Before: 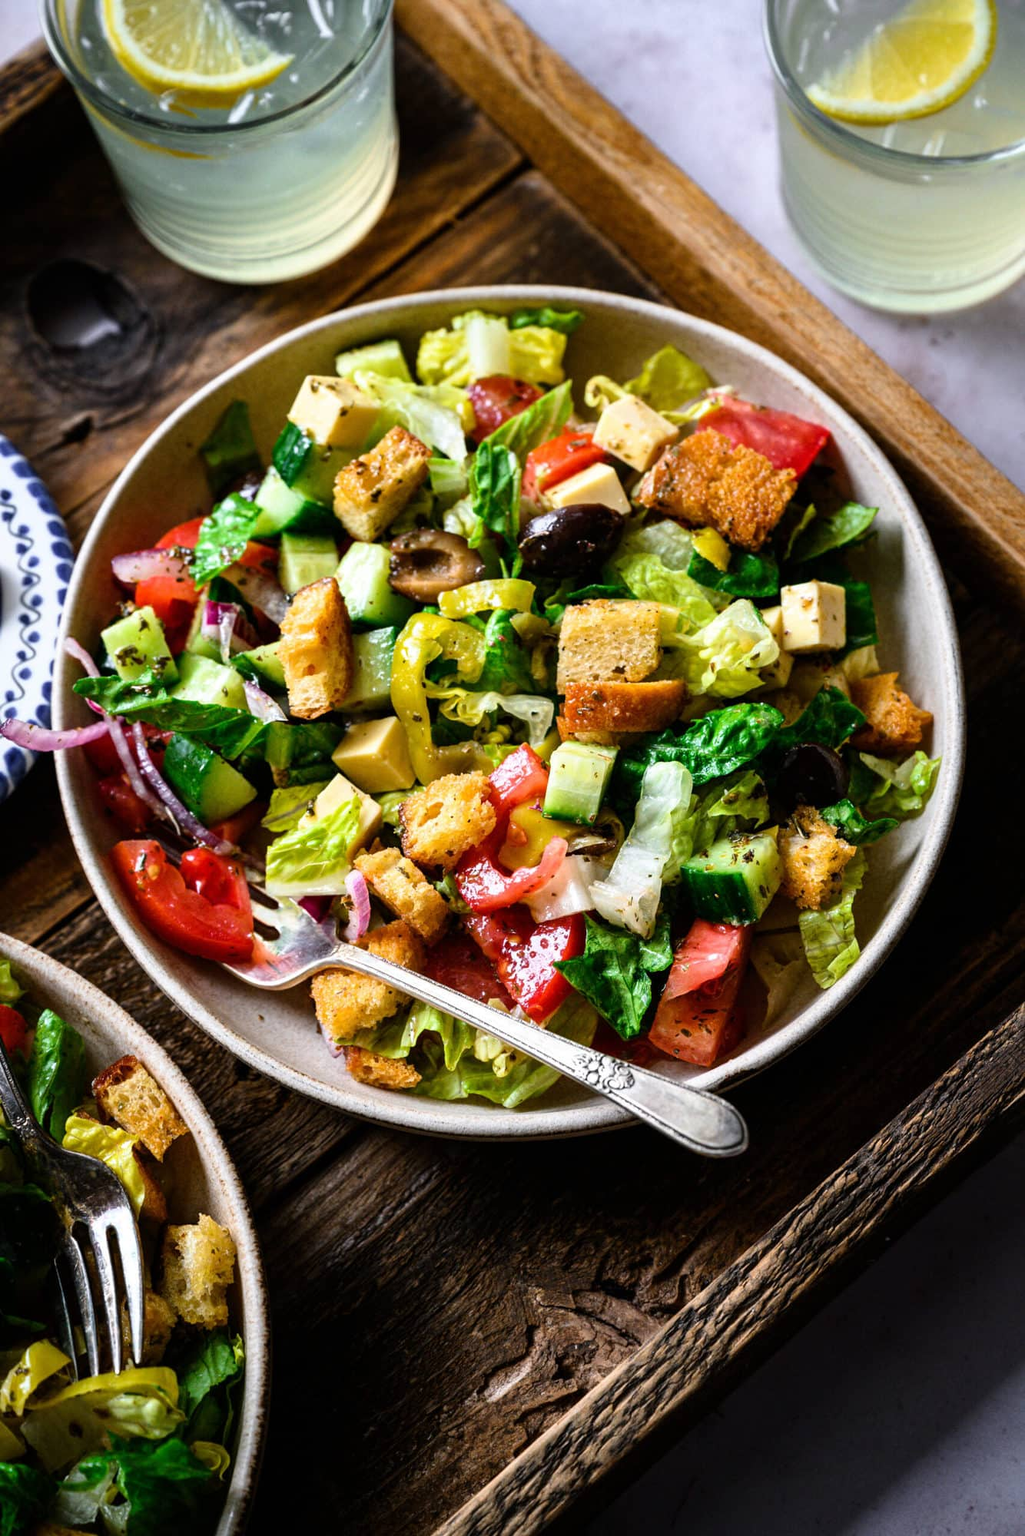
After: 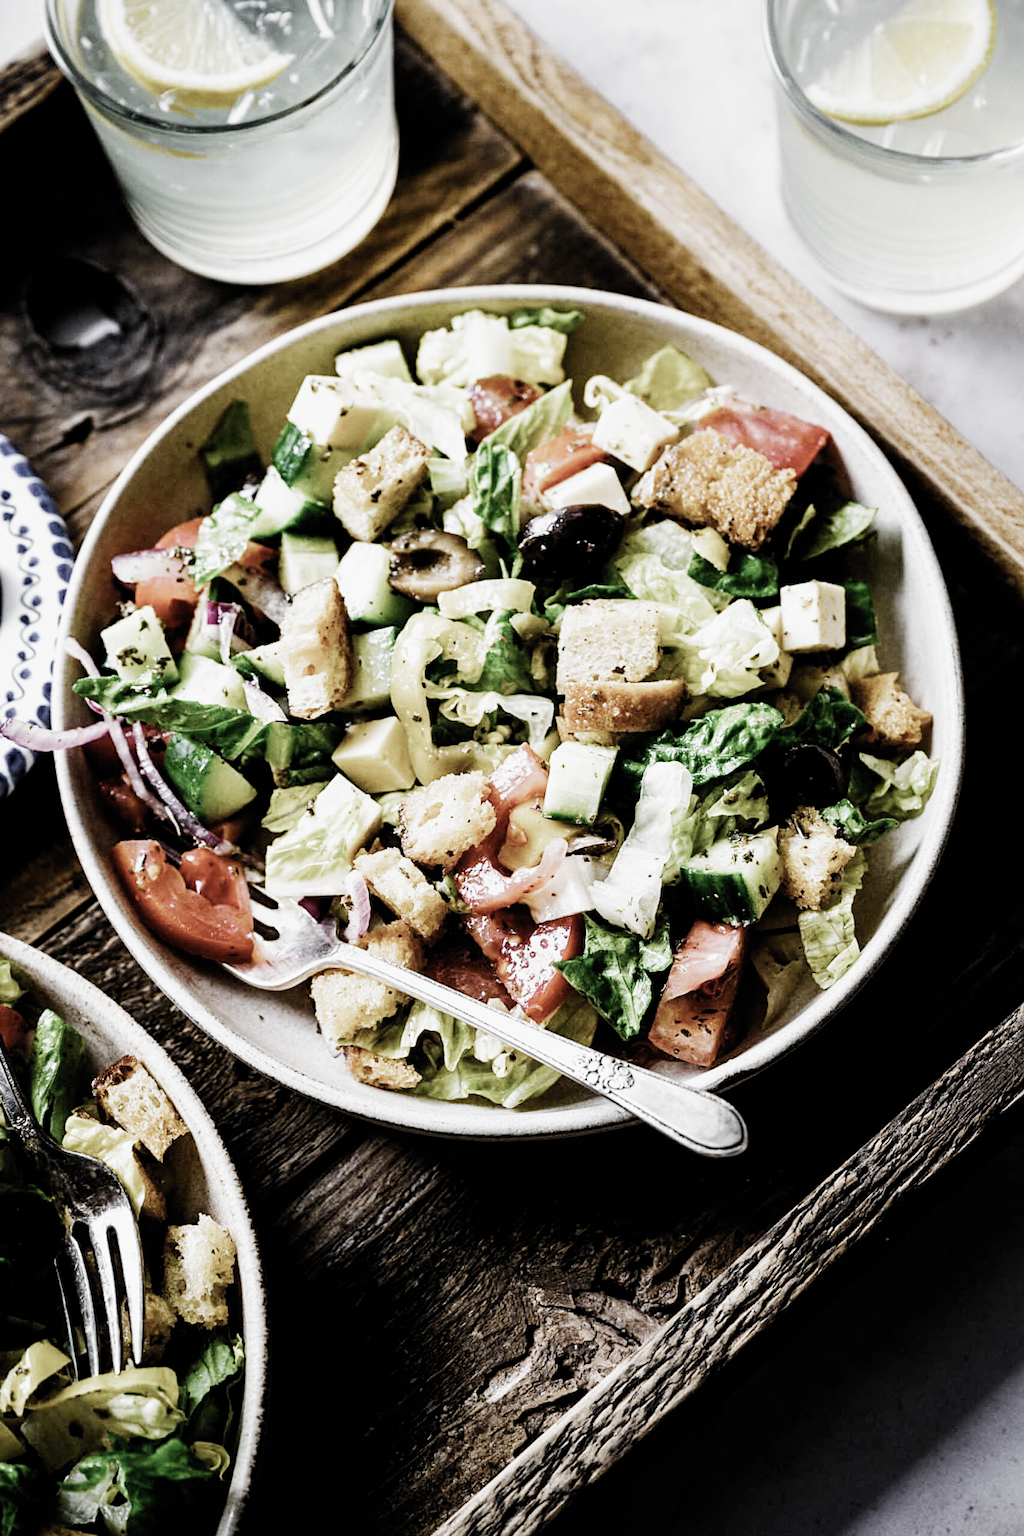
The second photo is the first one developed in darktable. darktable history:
exposure: black level correction 0, exposure 1.2 EV, compensate highlight preservation false
filmic rgb: black relative exposure -5.06 EV, white relative exposure 3.99 EV, hardness 2.9, contrast 1.3, highlights saturation mix -31.29%, preserve chrominance no, color science v5 (2021), contrast in shadows safe, contrast in highlights safe
sharpen: amount 0.214
